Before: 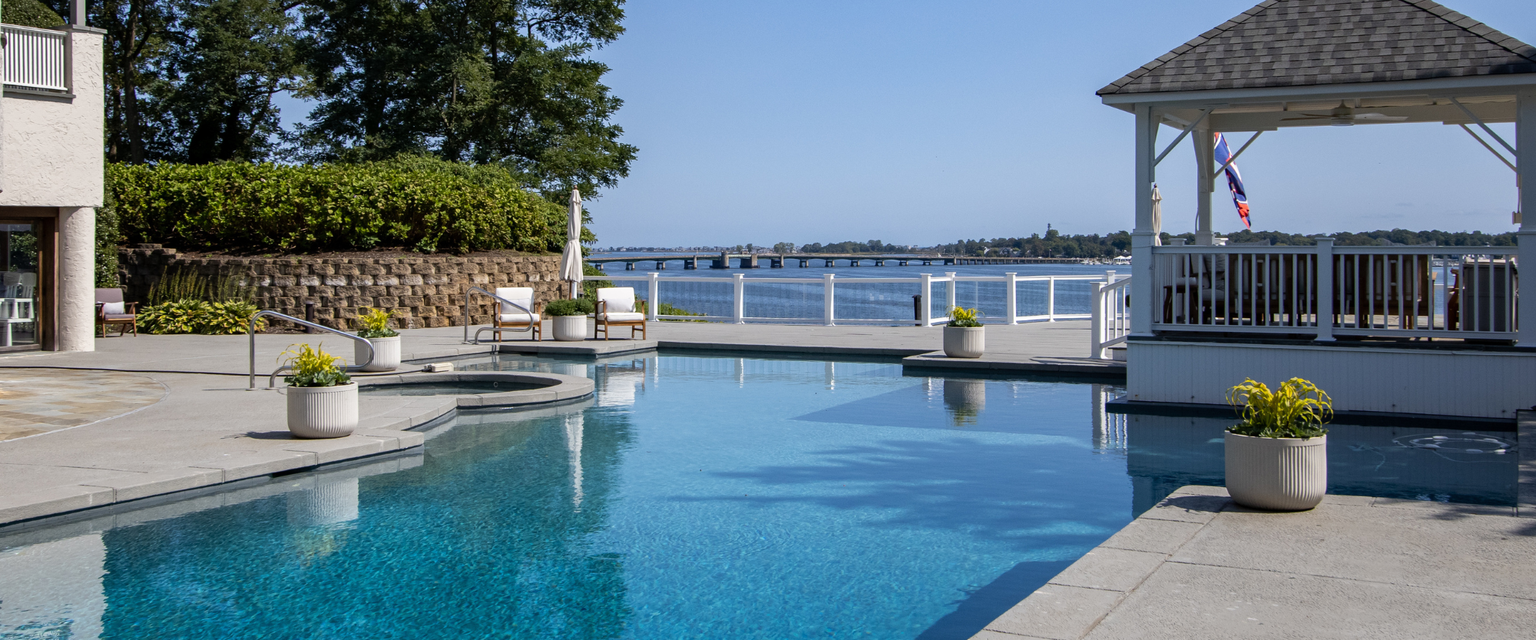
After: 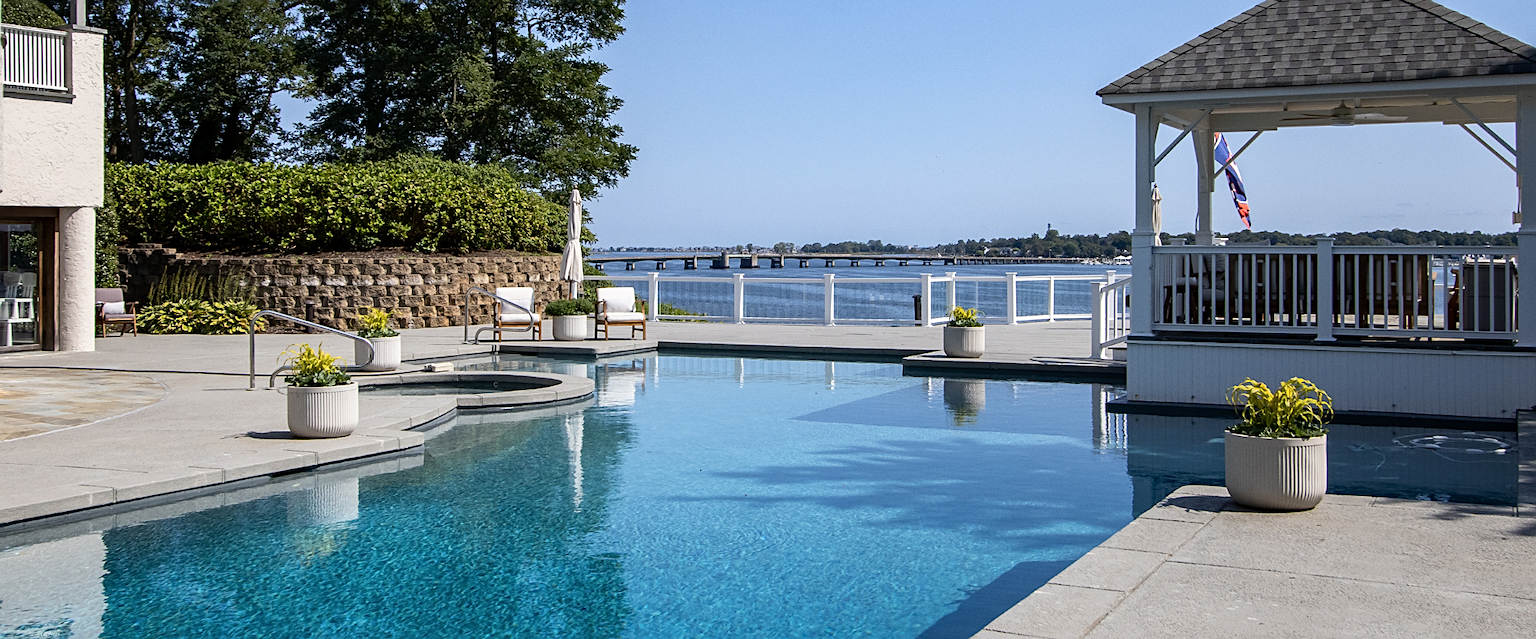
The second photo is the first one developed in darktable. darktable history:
contrast brightness saturation: contrast 0.15, brightness 0.05
sharpen: on, module defaults
grain: coarseness 0.09 ISO, strength 10%
